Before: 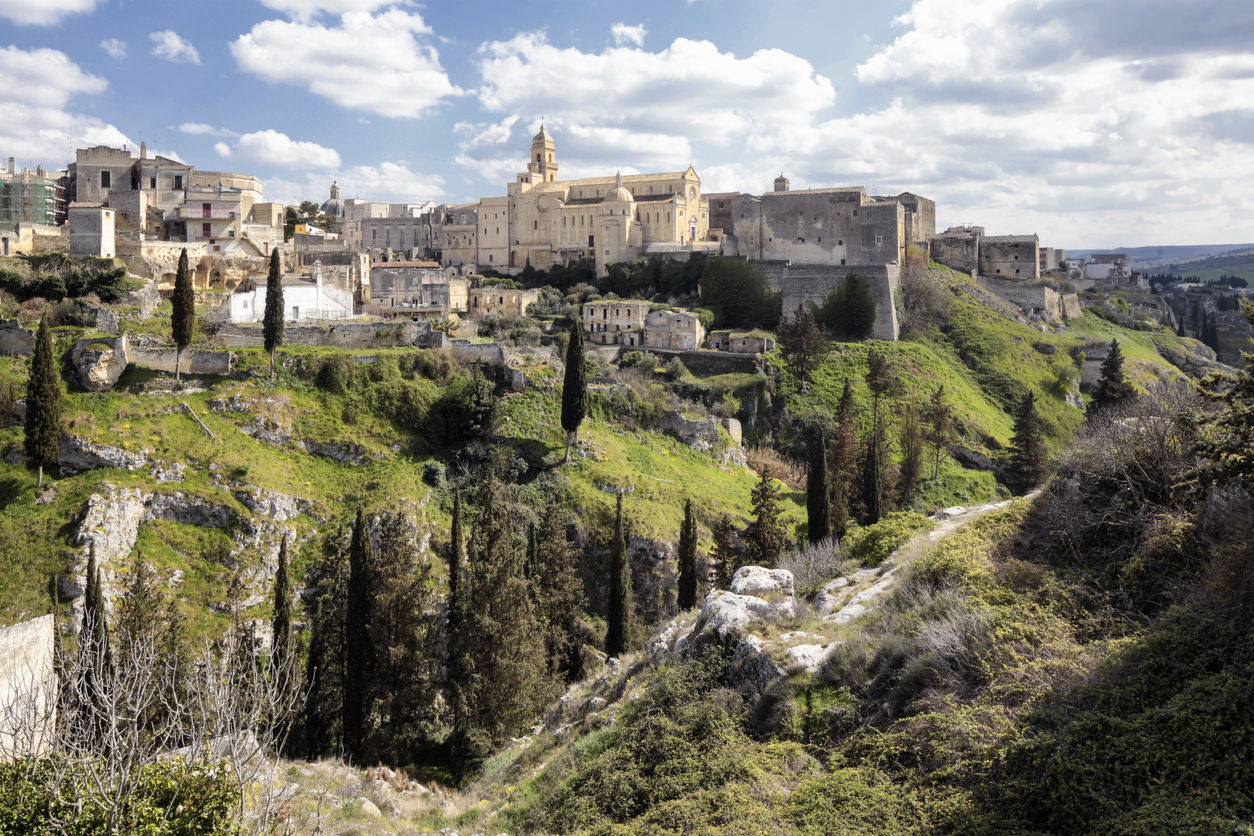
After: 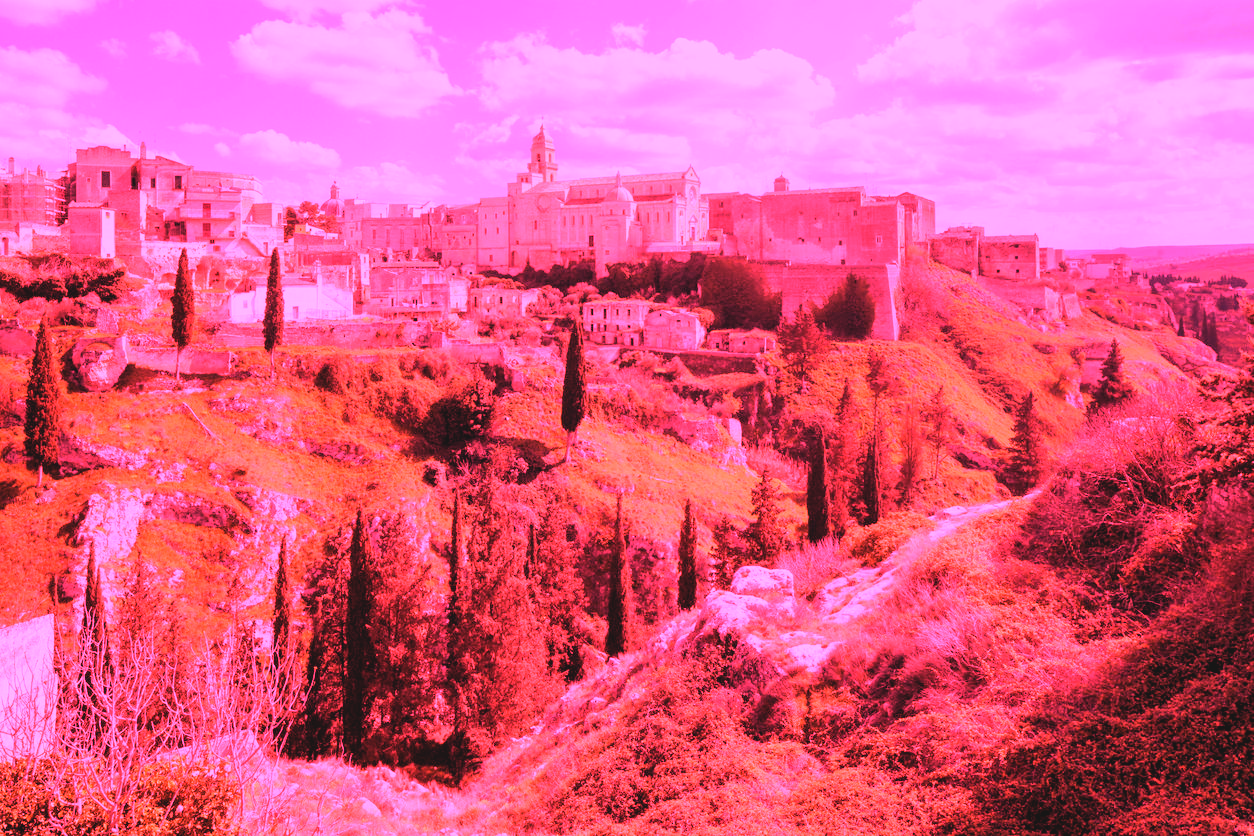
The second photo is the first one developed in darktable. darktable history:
exposure: black level correction -0.016, exposure -1.018 EV, compensate highlight preservation false
white balance: red 4.26, blue 1.802
